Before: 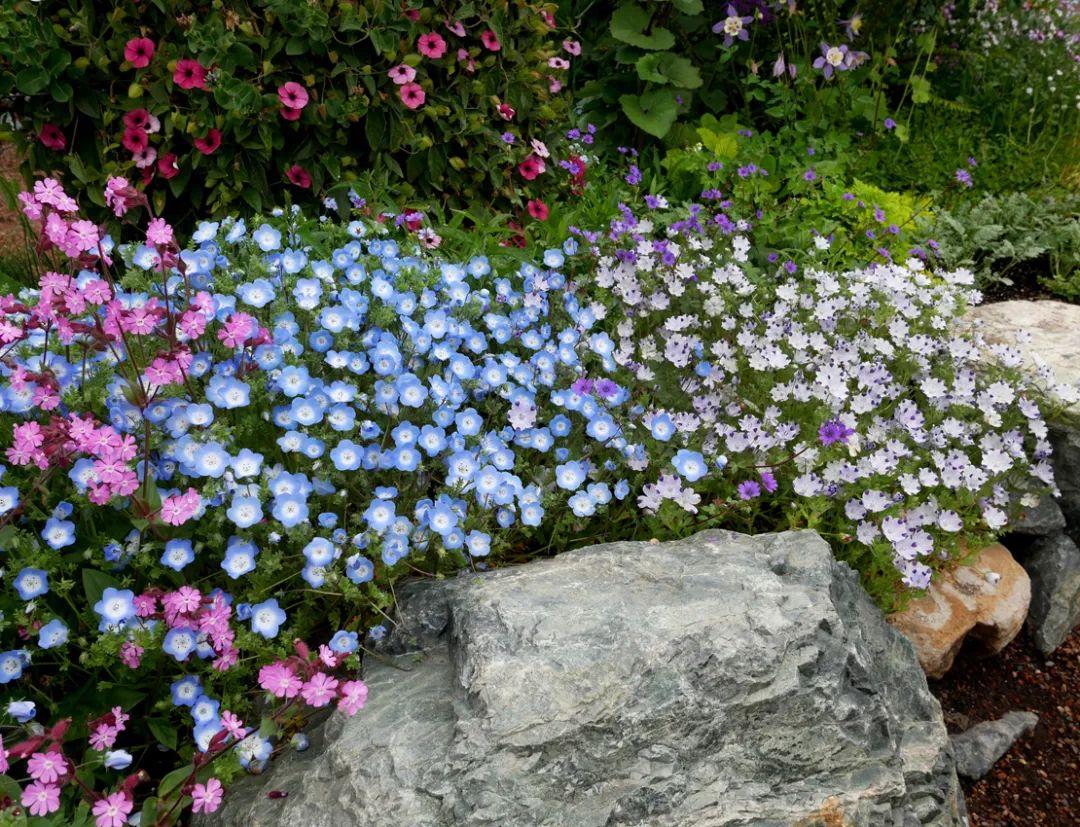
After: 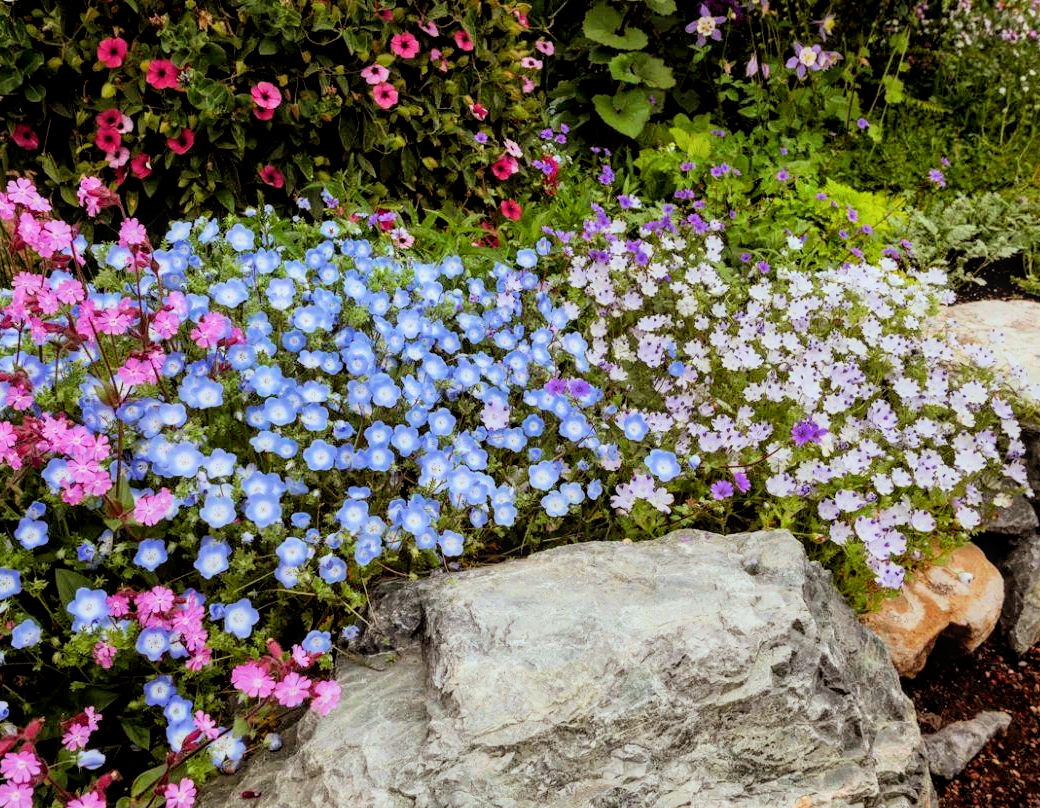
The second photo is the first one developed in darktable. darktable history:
filmic rgb: black relative exposure -7.15 EV, white relative exposure 5.36 EV, hardness 3.02, color science v6 (2022)
exposure: black level correction 0, exposure 0.95 EV, compensate exposure bias true, compensate highlight preservation false
crop and rotate: left 2.536%, right 1.107%, bottom 2.246%
rgb levels: mode RGB, independent channels, levels [[0, 0.5, 1], [0, 0.521, 1], [0, 0.536, 1]]
local contrast: on, module defaults
